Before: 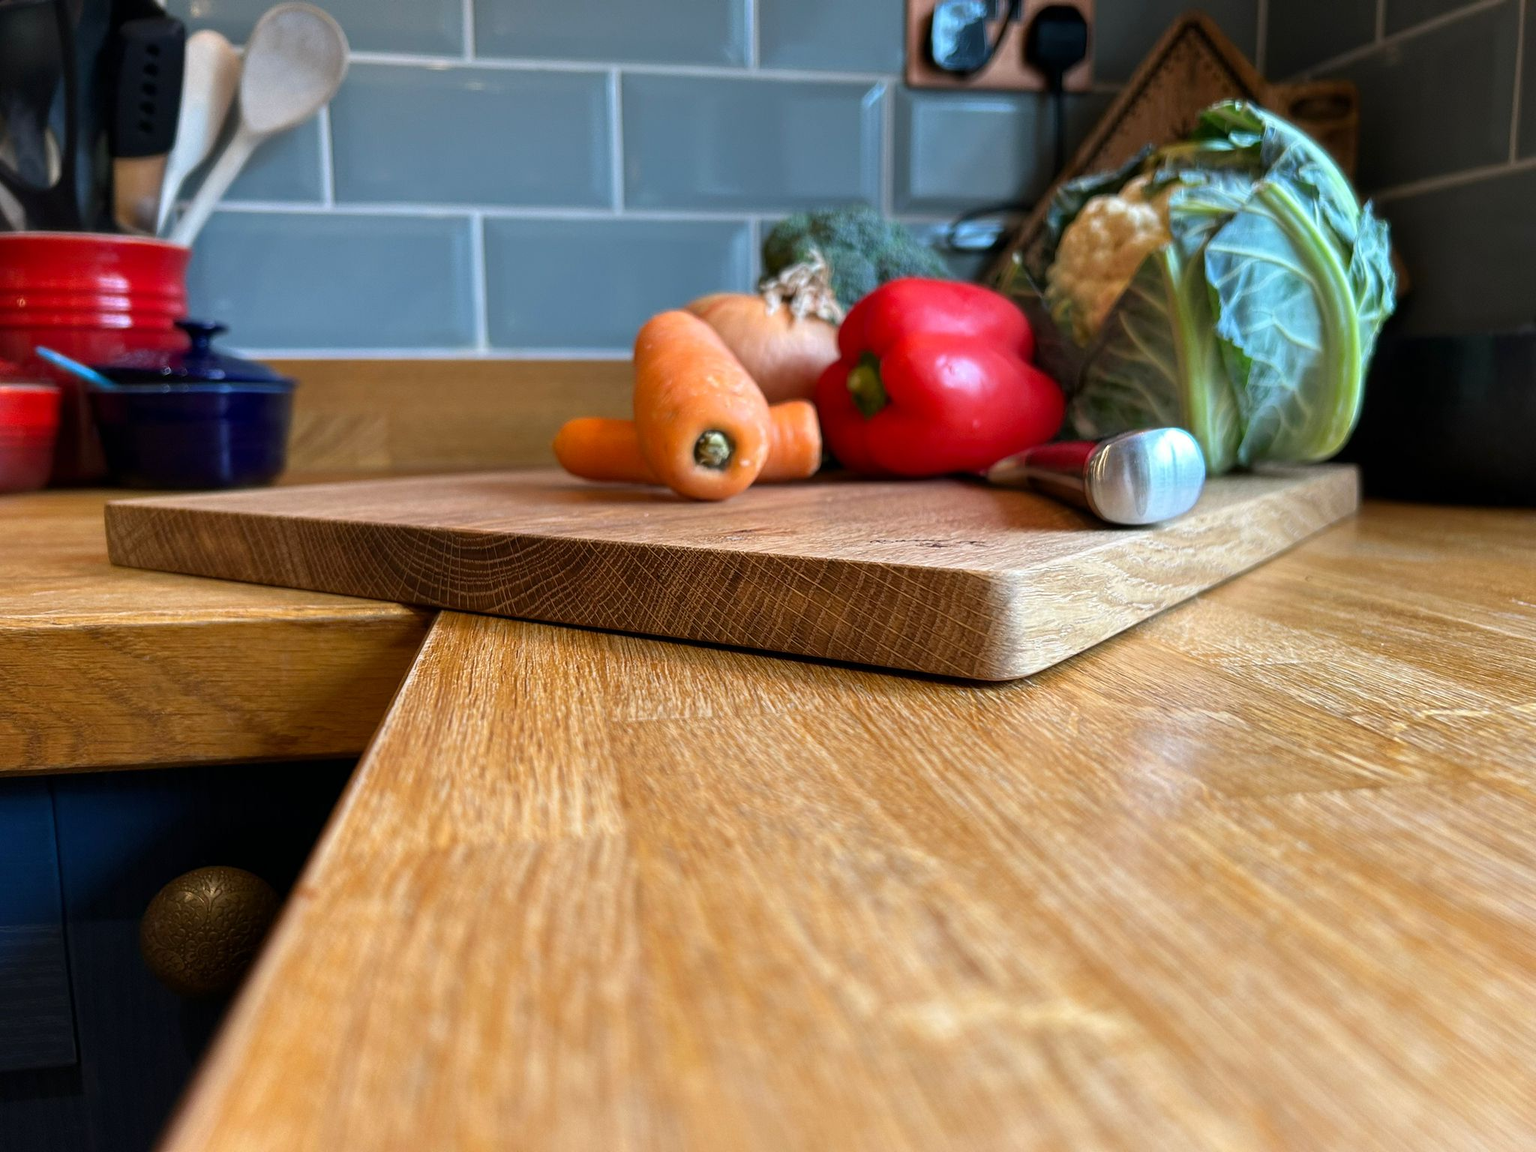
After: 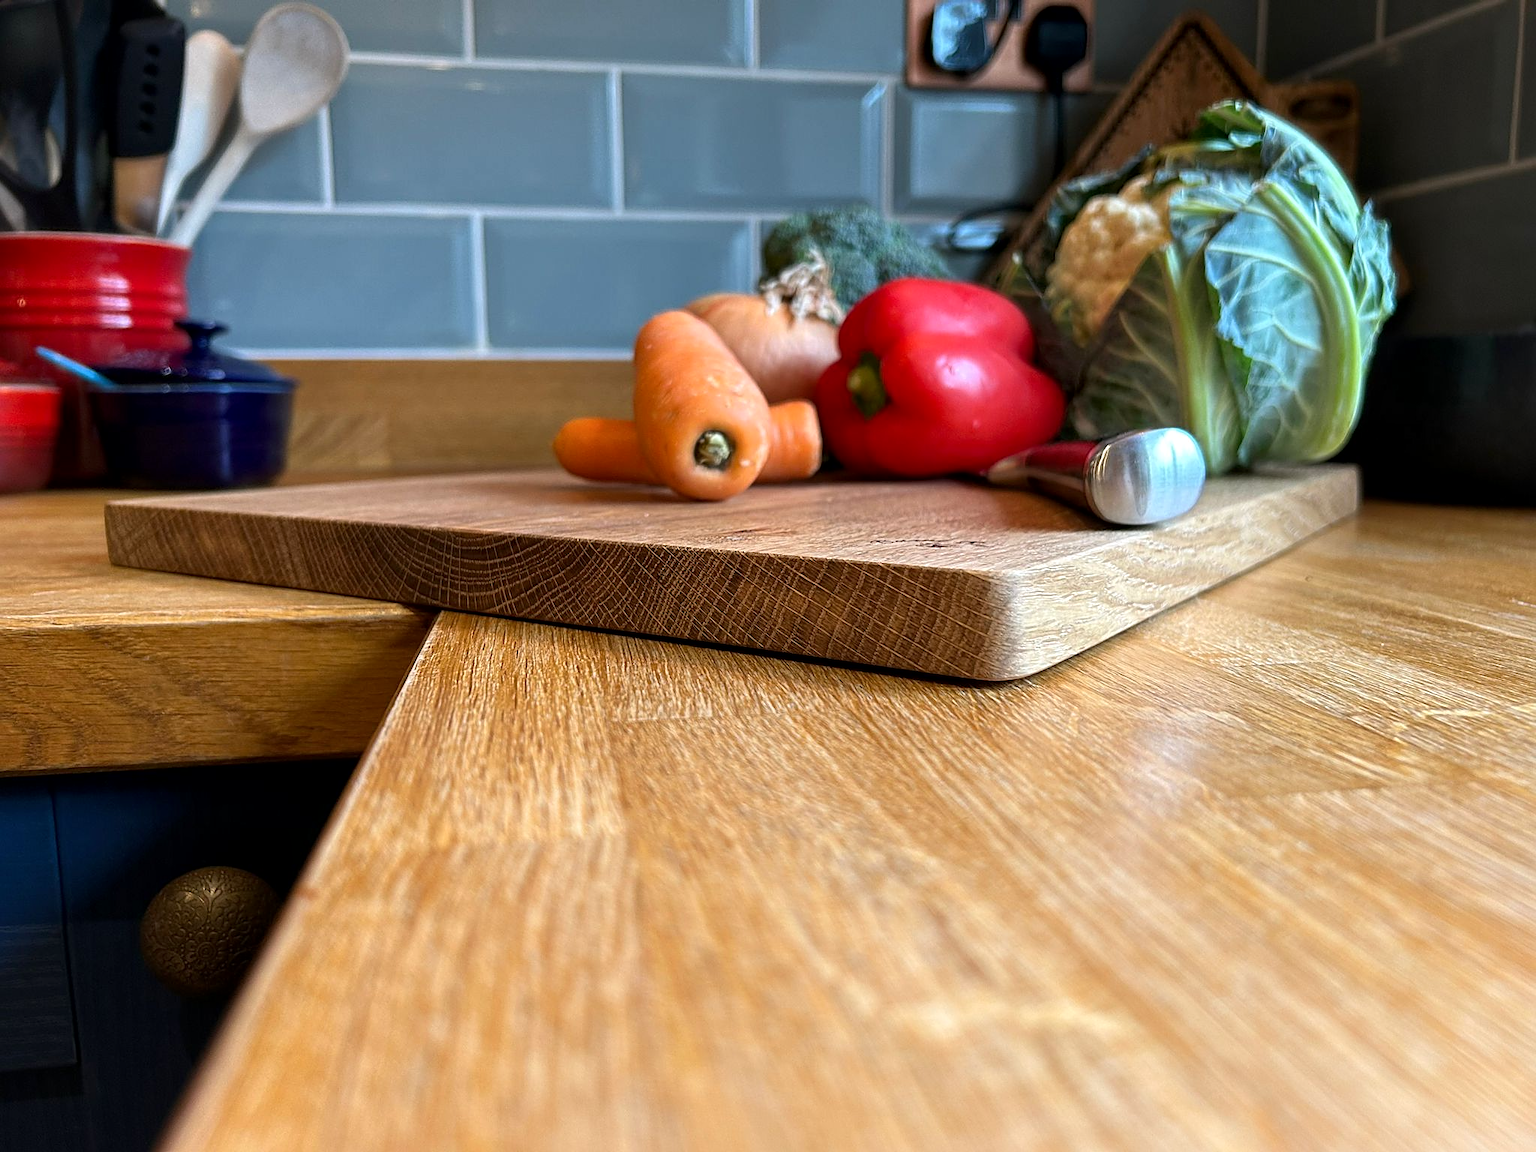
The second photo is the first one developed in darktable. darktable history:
shadows and highlights: shadows -24.28, highlights 49.77, soften with gaussian
sharpen: on, module defaults
local contrast: mode bilateral grid, contrast 20, coarseness 50, detail 120%, midtone range 0.2
